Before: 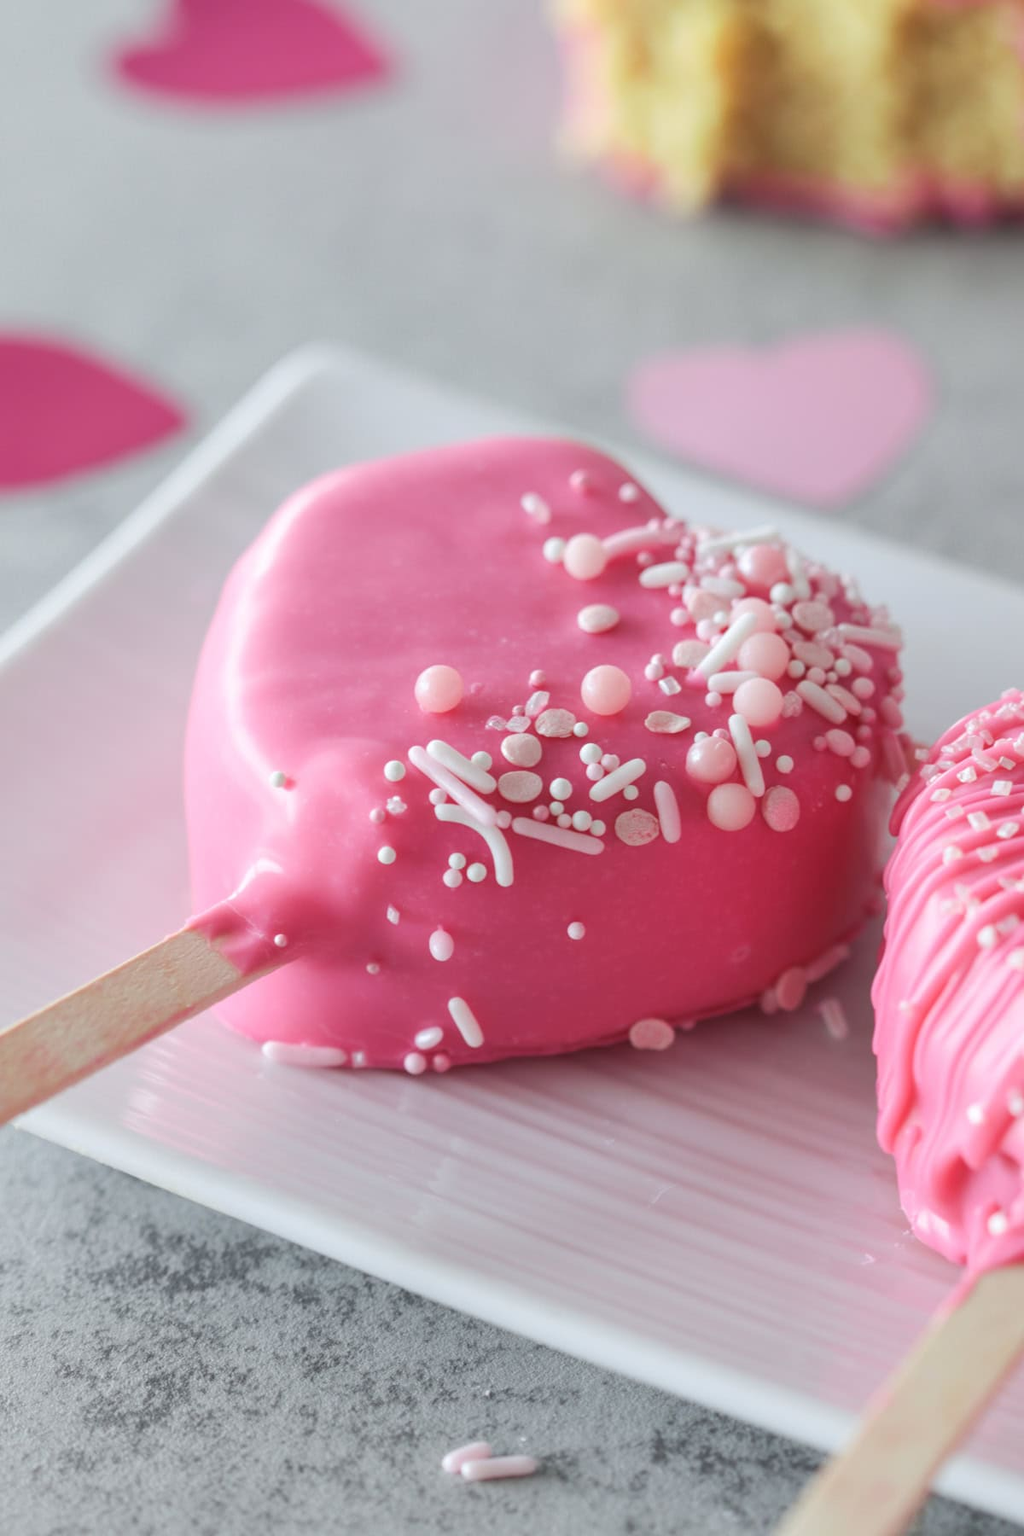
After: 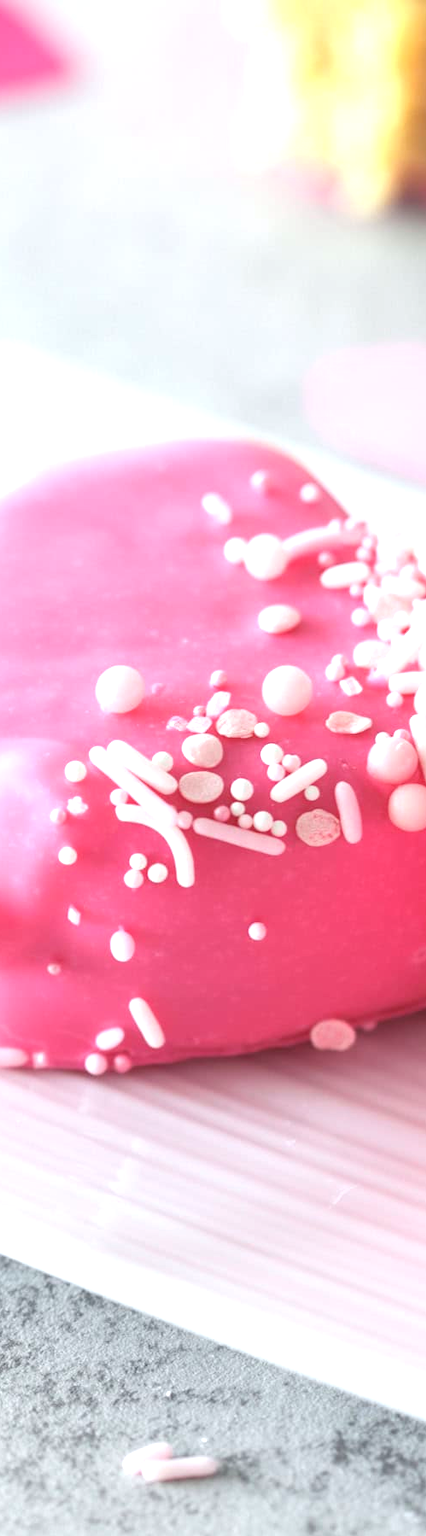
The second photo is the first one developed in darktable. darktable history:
crop: left 31.229%, right 27.105%
exposure: exposure 1 EV, compensate highlight preservation false
